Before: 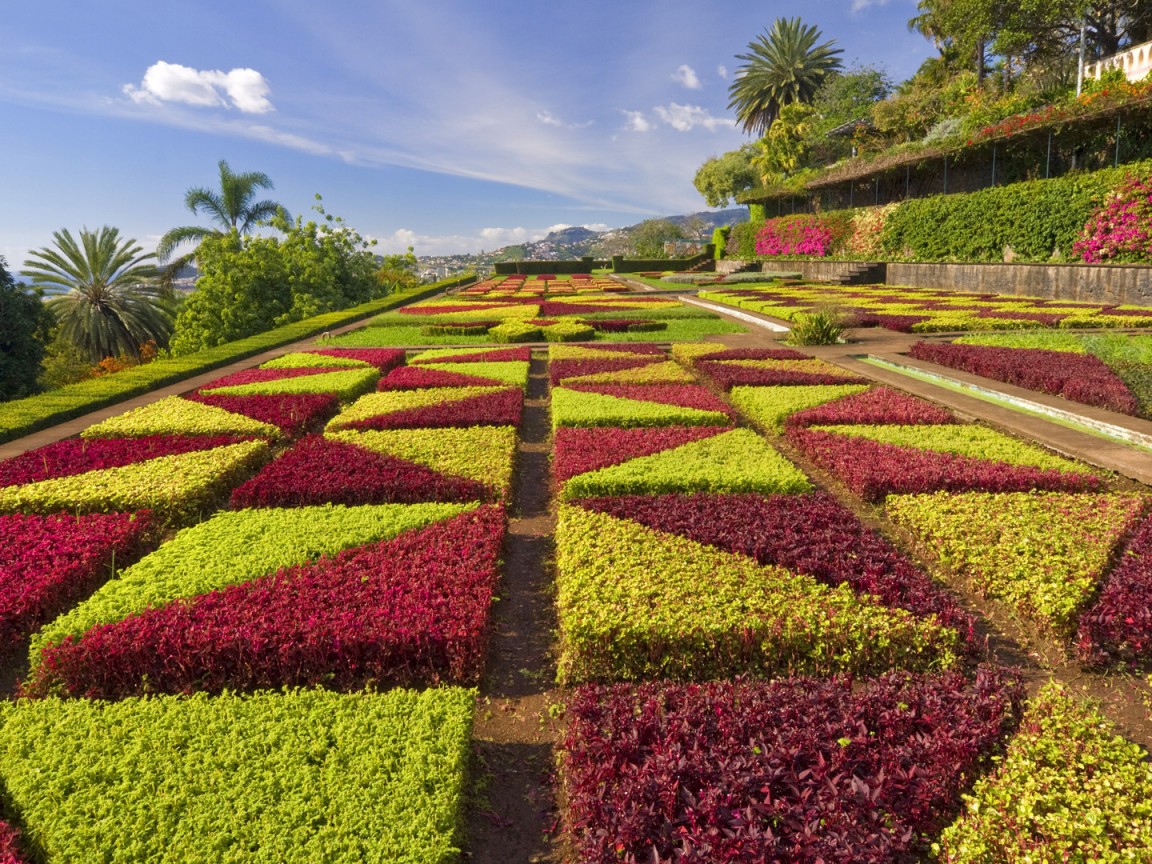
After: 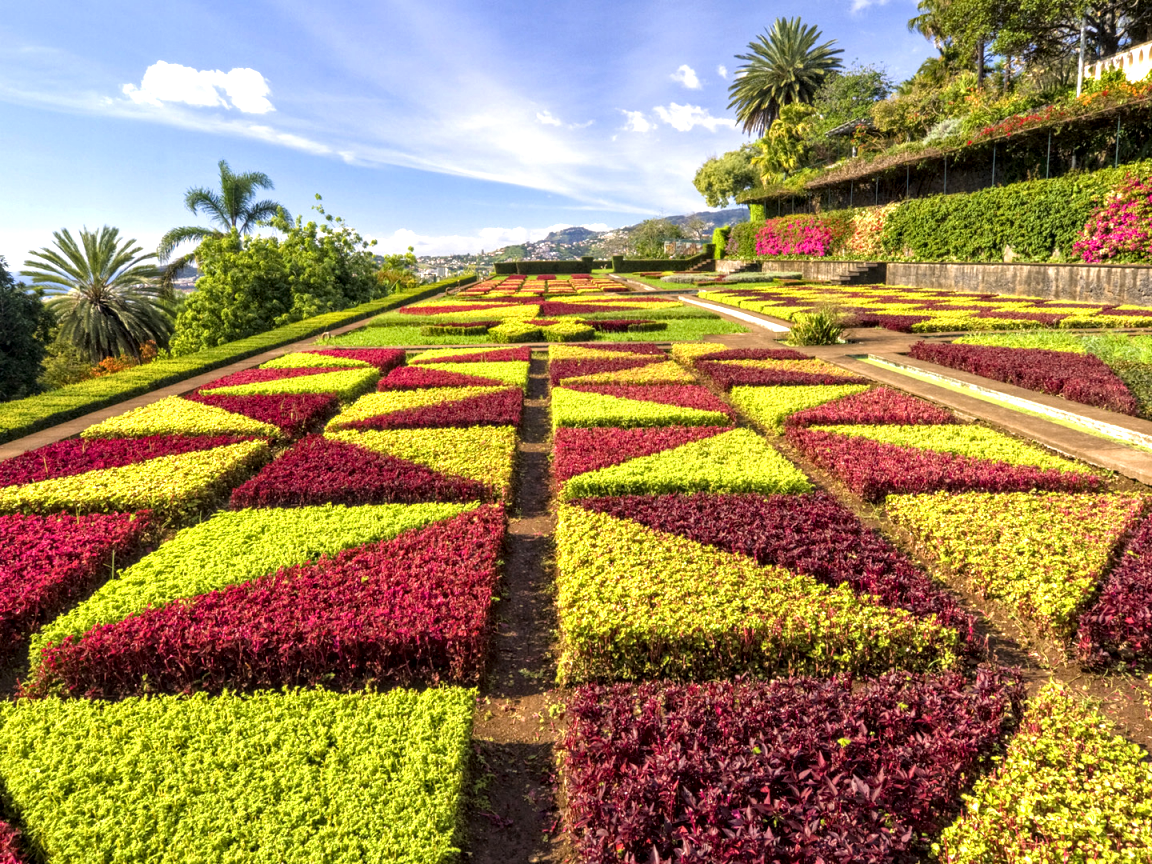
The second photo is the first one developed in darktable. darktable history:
tone equalizer: -8 EV -0.763 EV, -7 EV -0.71 EV, -6 EV -0.581 EV, -5 EV -0.42 EV, -3 EV 0.4 EV, -2 EV 0.6 EV, -1 EV 0.695 EV, +0 EV 0.741 EV
local contrast: detail 140%
